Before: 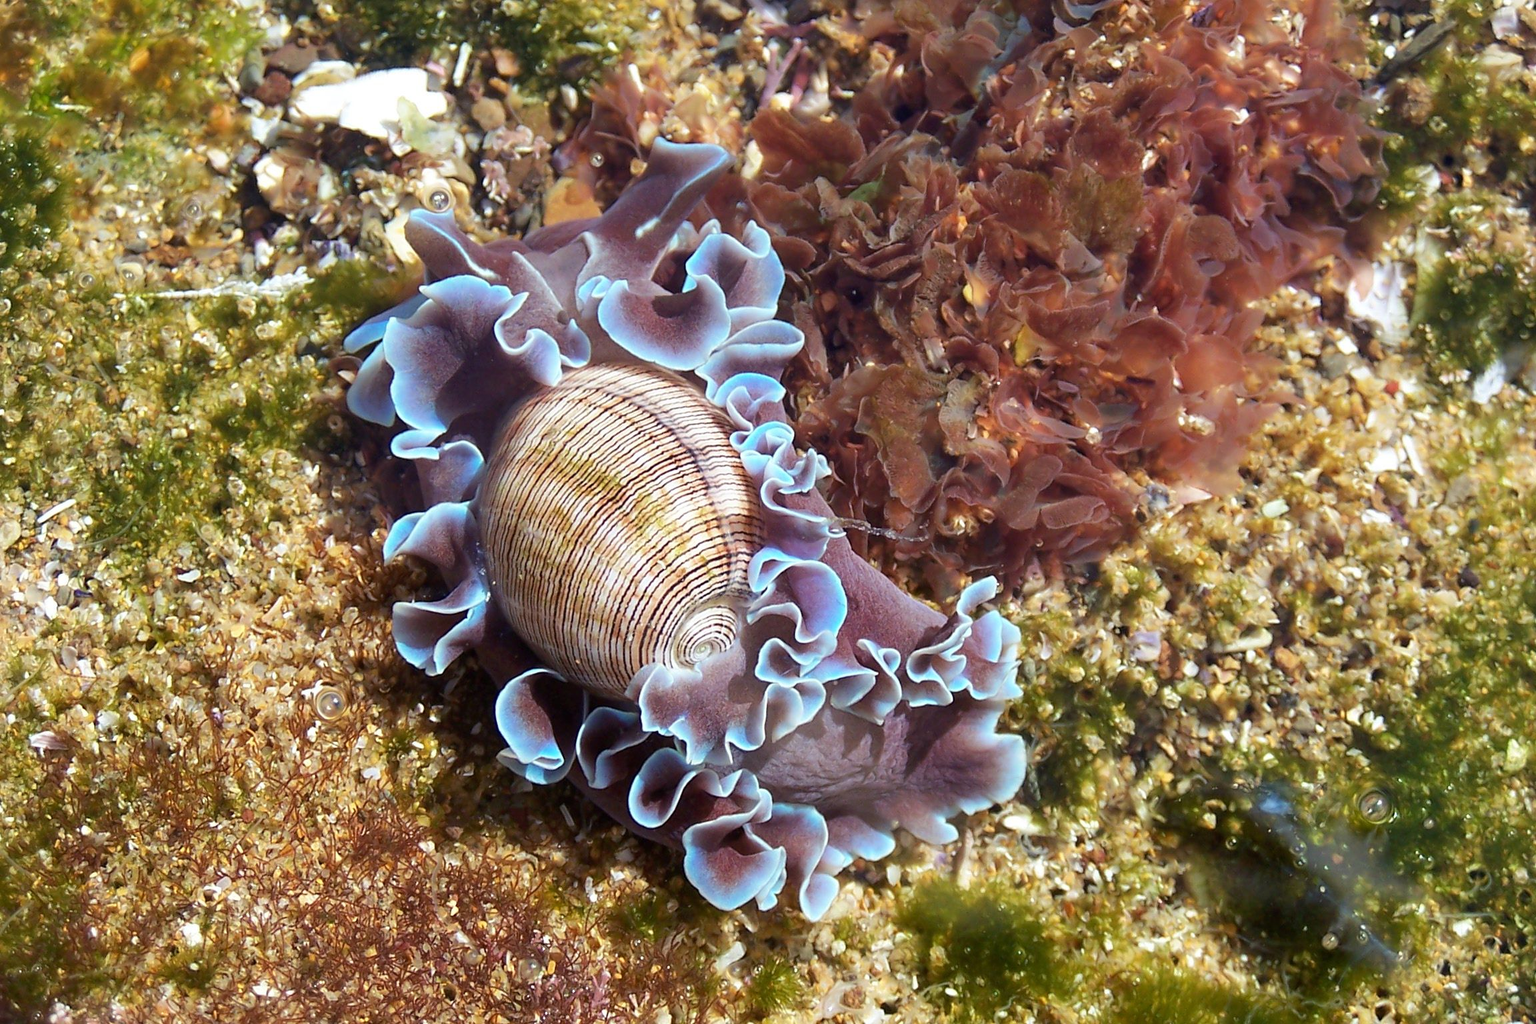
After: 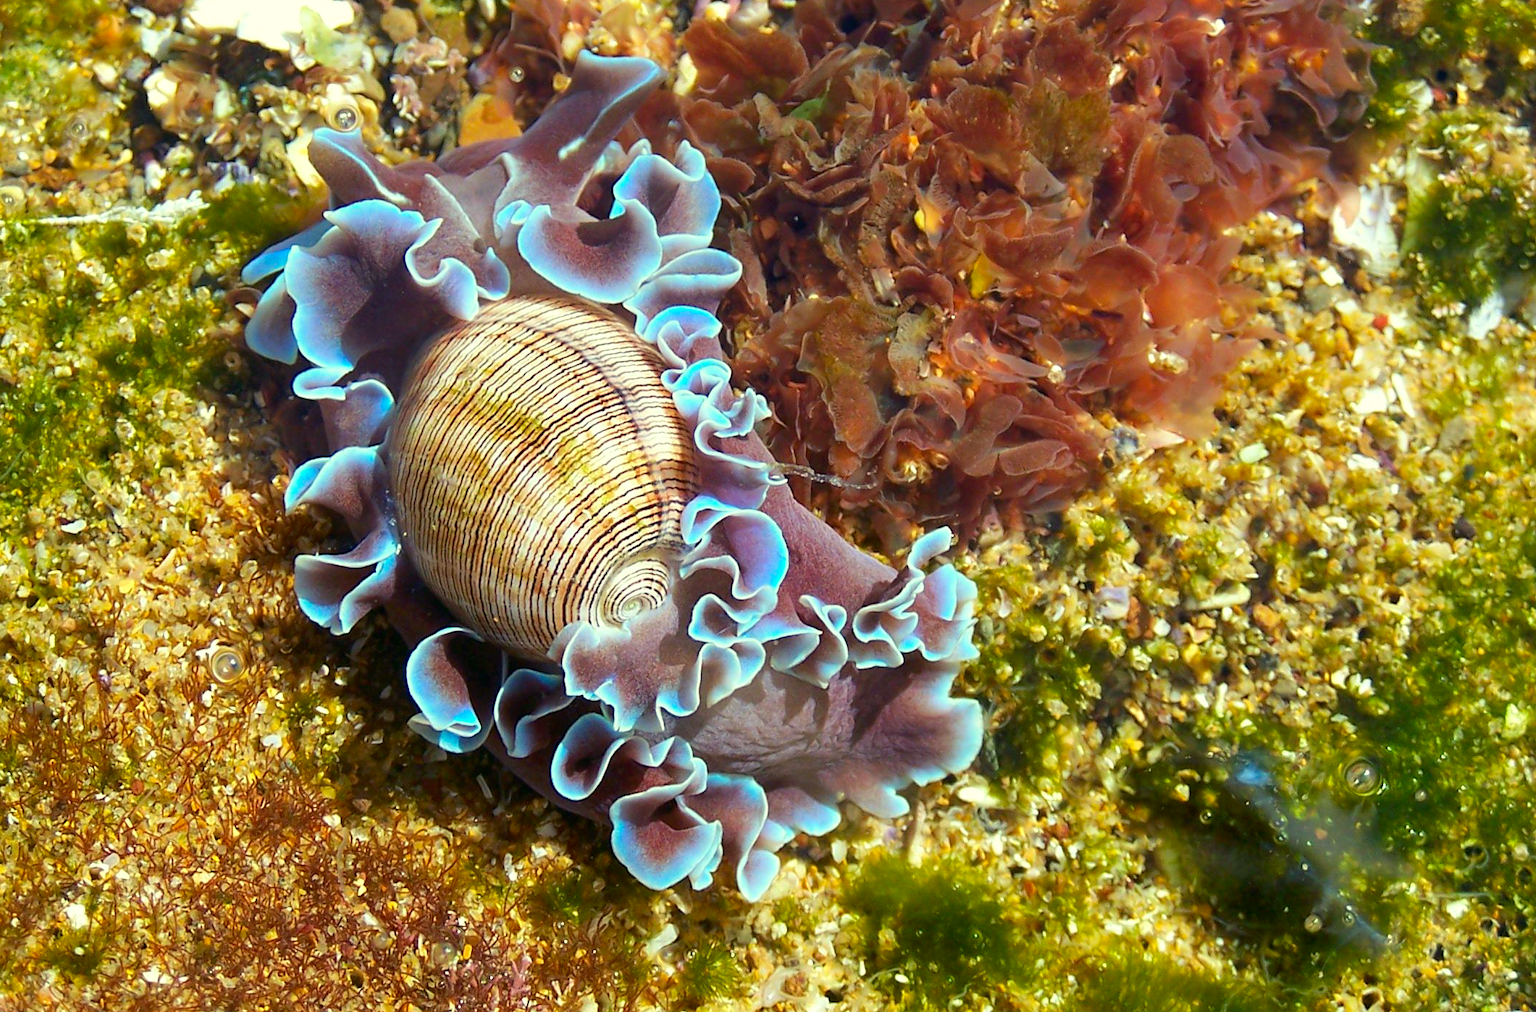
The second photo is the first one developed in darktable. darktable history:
crop and rotate: left 7.924%, top 8.932%
color correction: highlights a* -7.32, highlights b* 1.22, shadows a* -3.68, saturation 1.38
exposure: exposure 0.124 EV, compensate highlight preservation false
color calibration: x 0.331, y 0.346, temperature 5652.65 K
